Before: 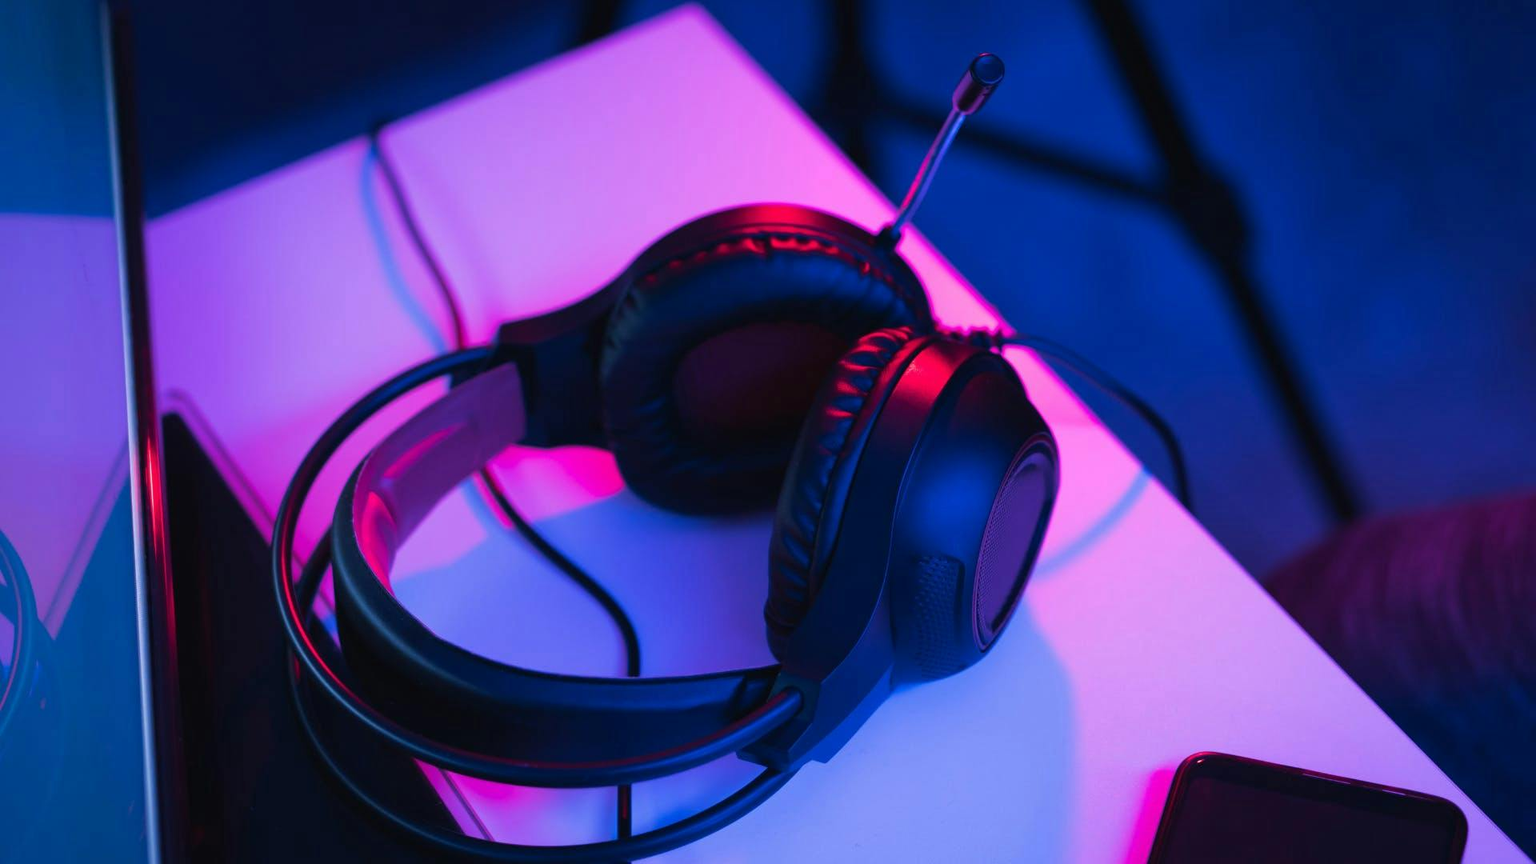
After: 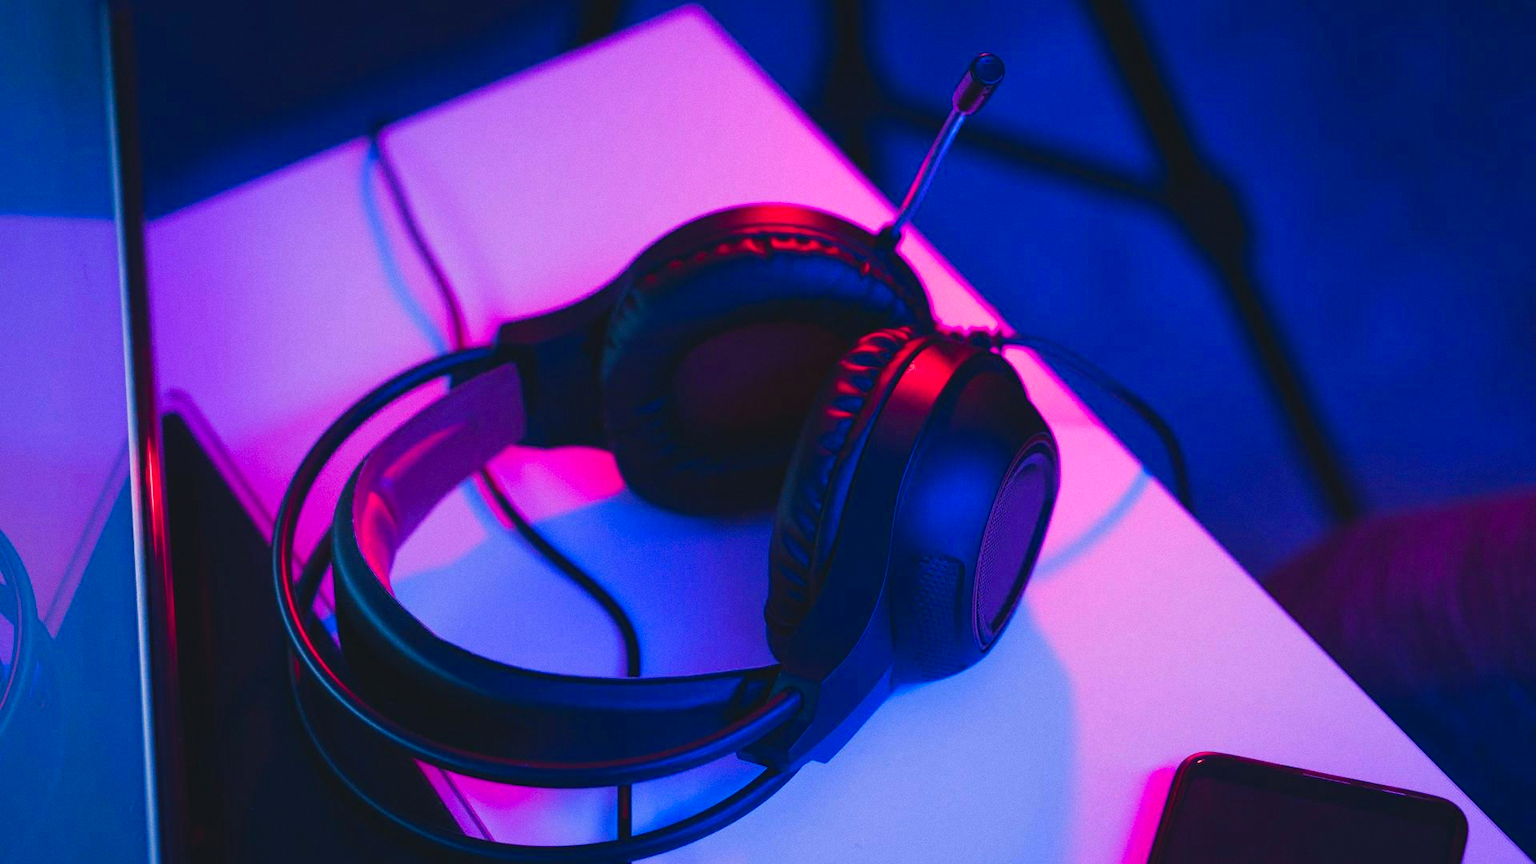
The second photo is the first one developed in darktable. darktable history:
grain: coarseness 0.09 ISO, strength 16.61%
color balance rgb: shadows lift › chroma 2%, shadows lift › hue 219.6°, power › hue 313.2°, highlights gain › chroma 3%, highlights gain › hue 75.6°, global offset › luminance 0.5%, perceptual saturation grading › global saturation 15.33%, perceptual saturation grading › highlights -19.33%, perceptual saturation grading › shadows 20%, global vibrance 20%
